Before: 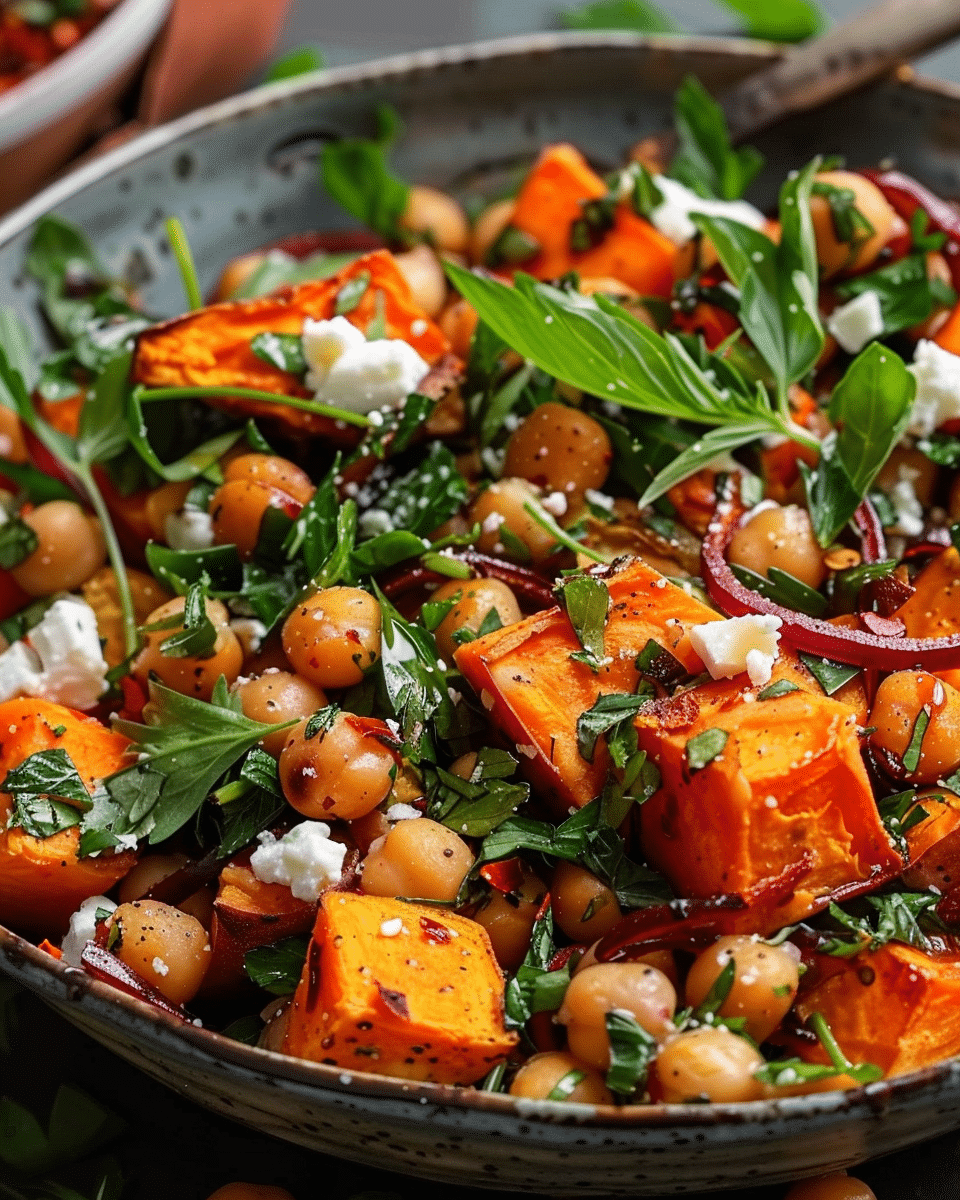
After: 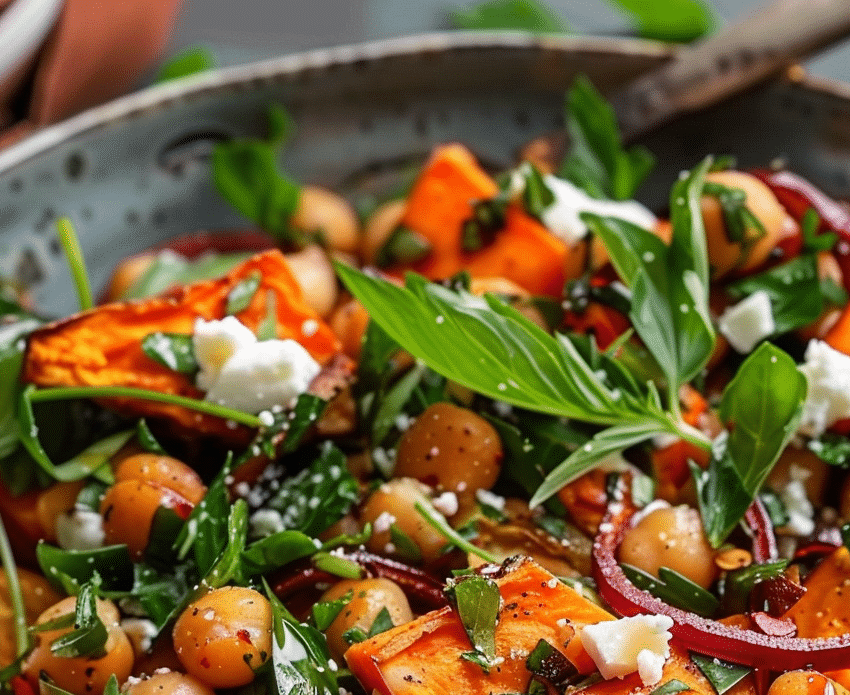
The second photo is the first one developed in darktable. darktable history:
crop and rotate: left 11.39%, bottom 42.045%
